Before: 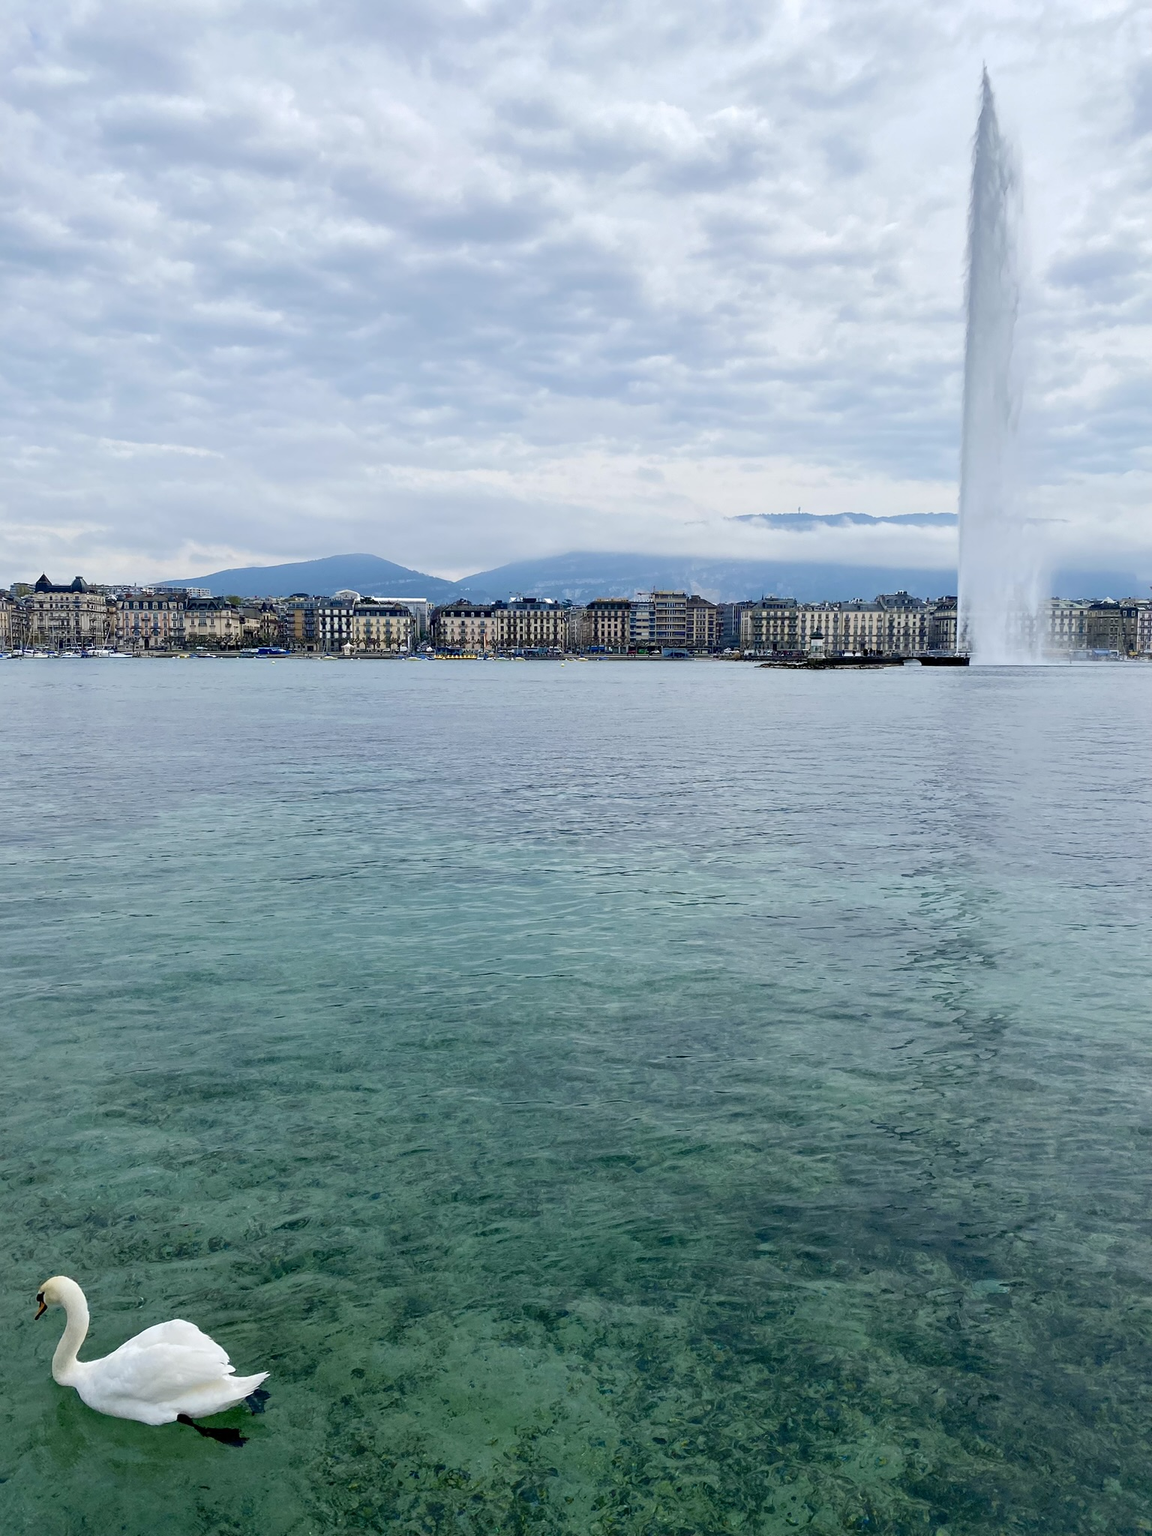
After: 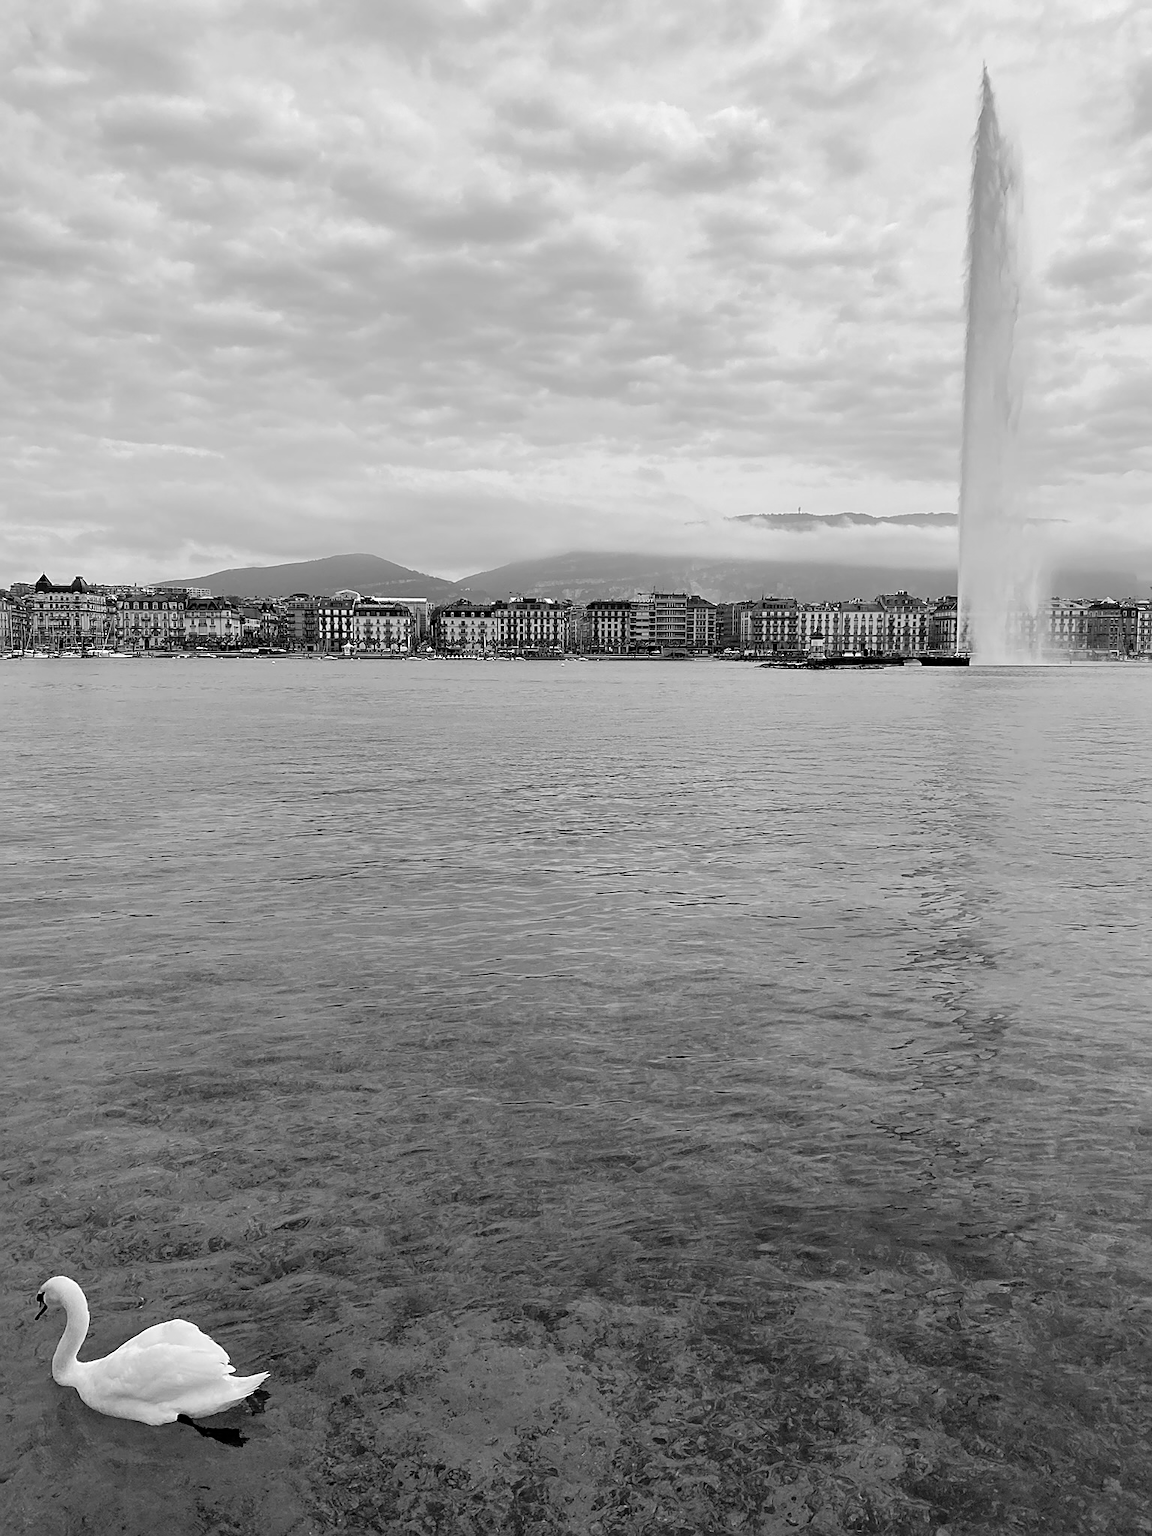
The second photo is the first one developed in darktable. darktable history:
monochrome: a -6.99, b 35.61, size 1.4
white balance: red 1.009, blue 0.985
sharpen: on, module defaults
